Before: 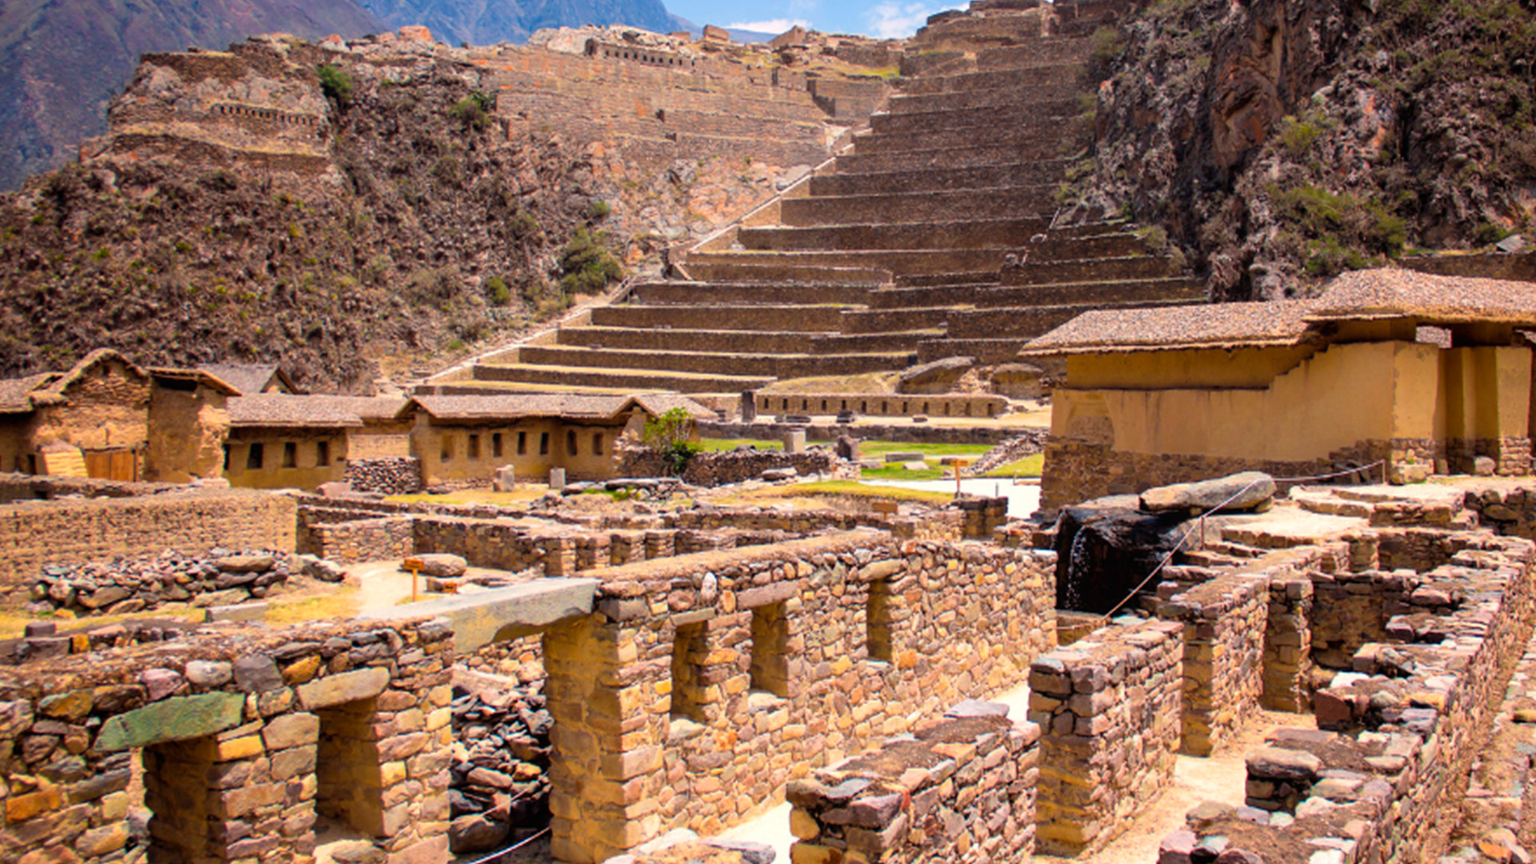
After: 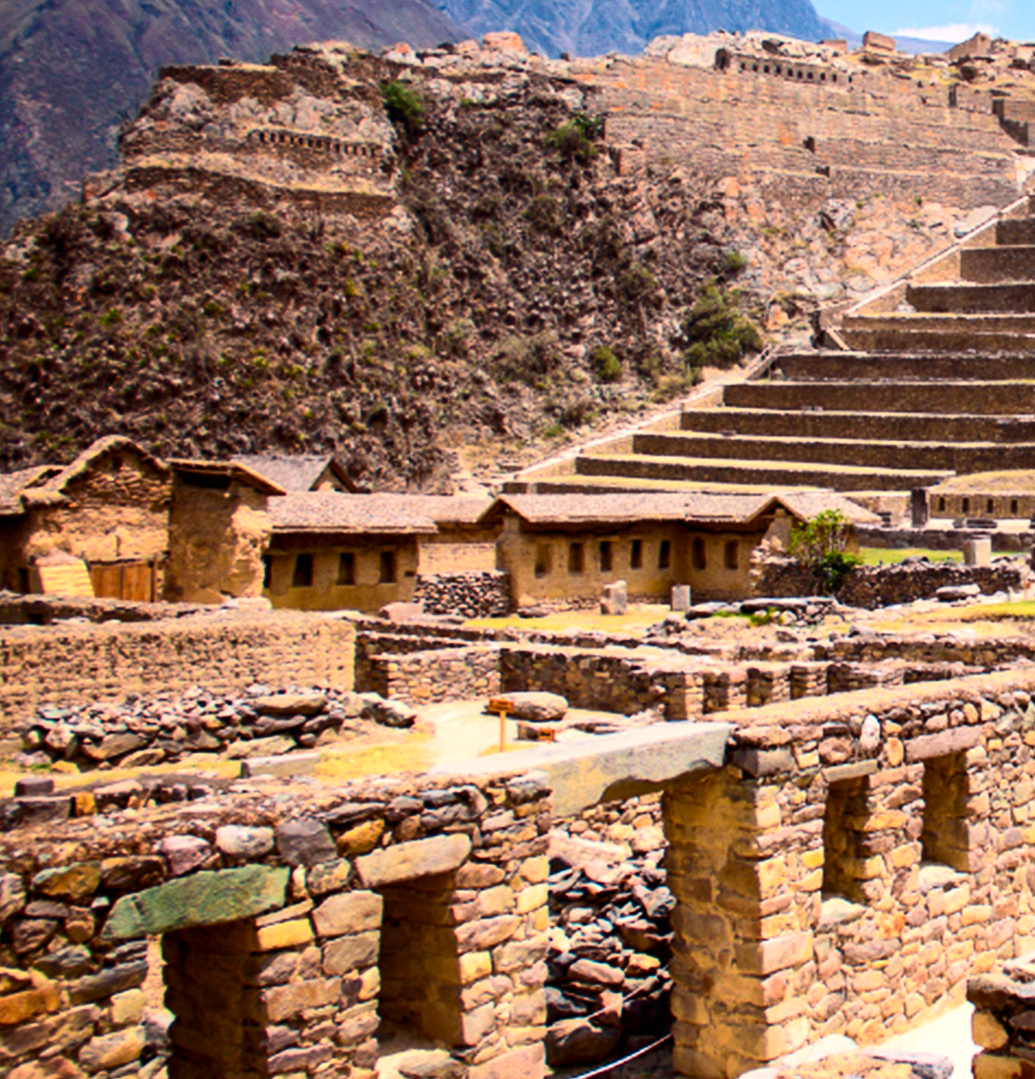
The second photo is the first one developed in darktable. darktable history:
crop: left 0.834%, right 45.255%, bottom 0.089%
contrast brightness saturation: contrast 0.276
